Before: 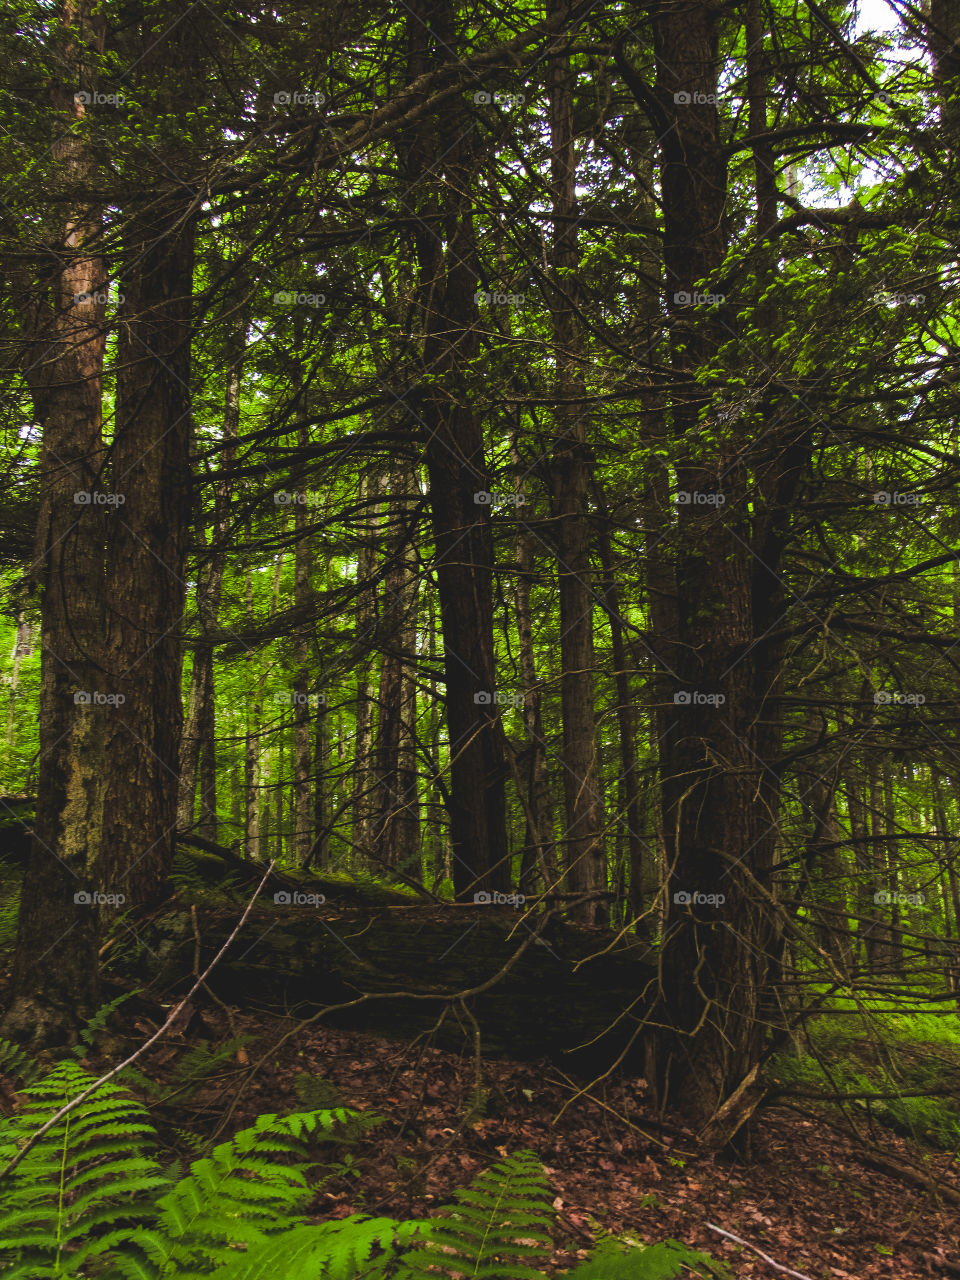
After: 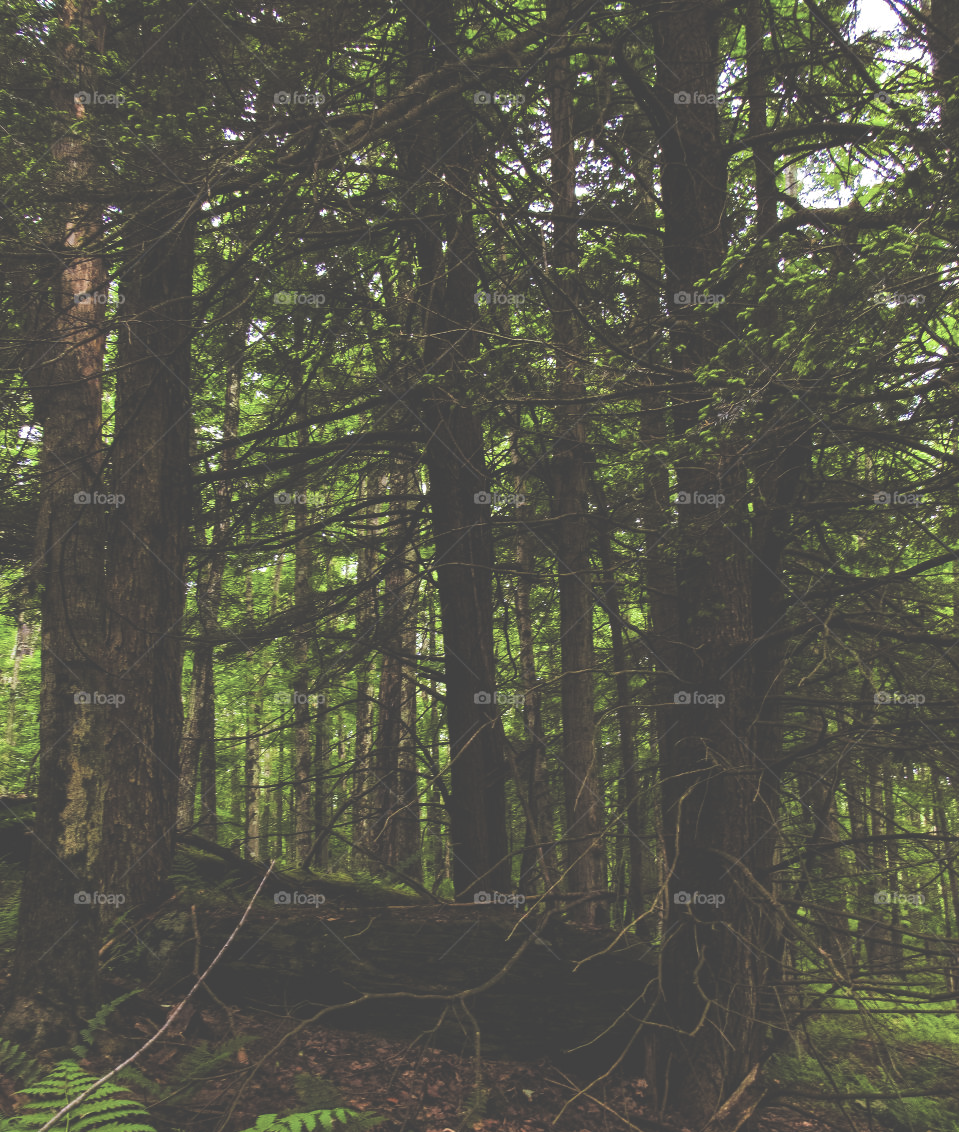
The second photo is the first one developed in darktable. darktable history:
exposure: black level correction -0.041, exposure 0.064 EV, compensate highlight preservation false
crop and rotate: top 0%, bottom 11.49%
color correction: saturation 0.8
